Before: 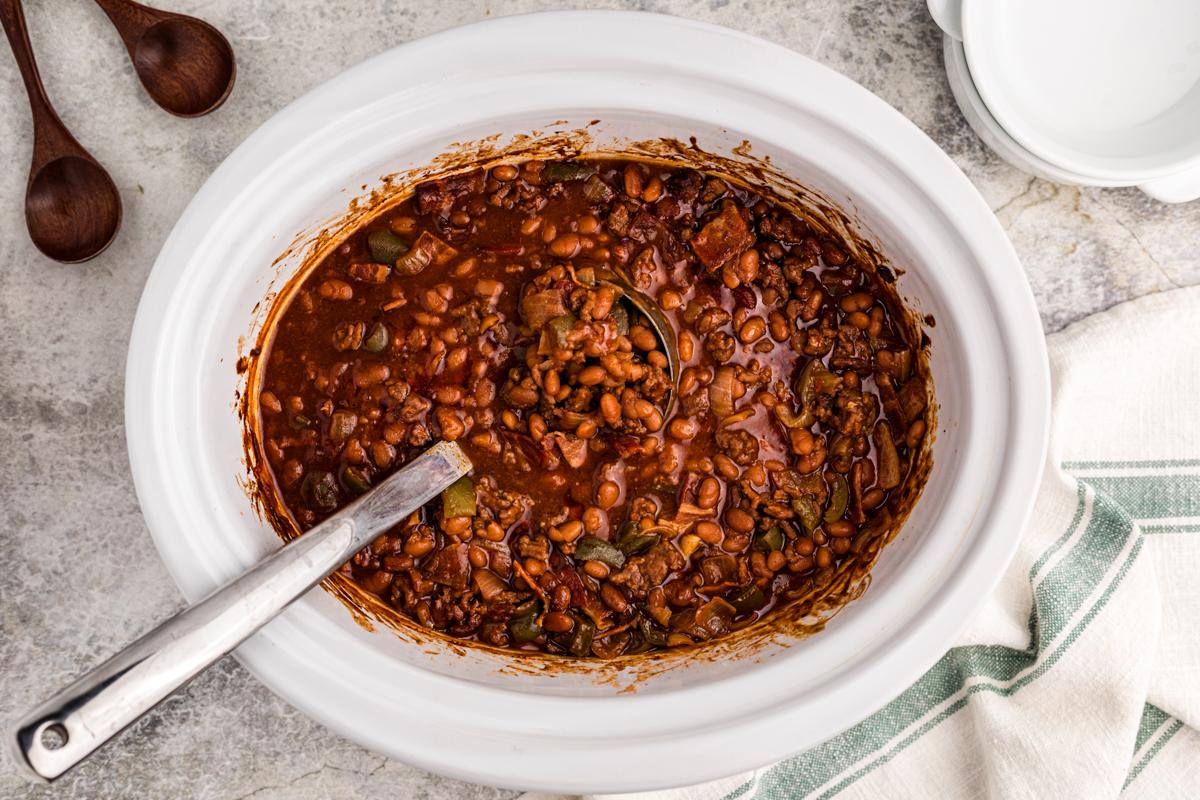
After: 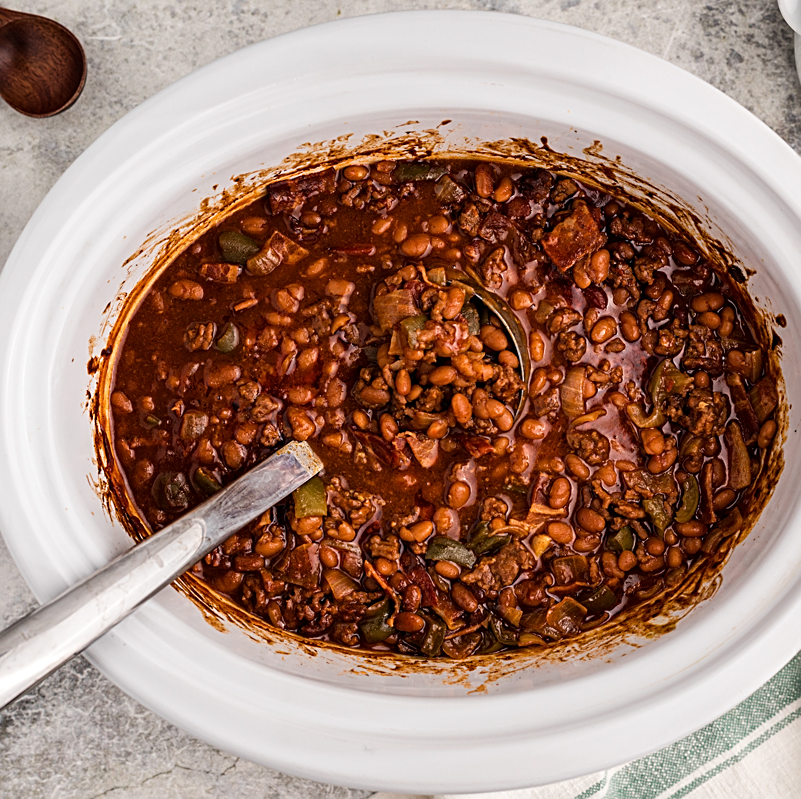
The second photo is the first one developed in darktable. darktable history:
crop and rotate: left 12.436%, right 20.754%
sharpen: on, module defaults
